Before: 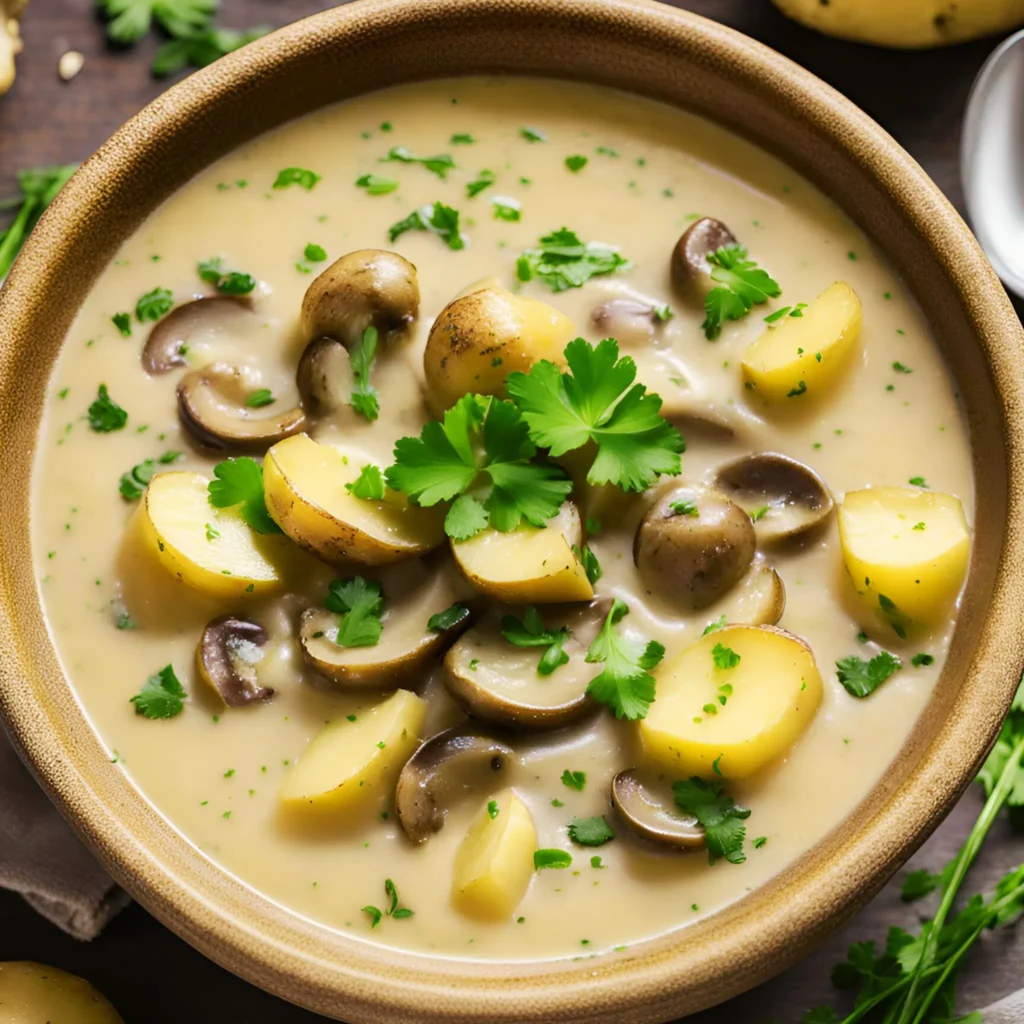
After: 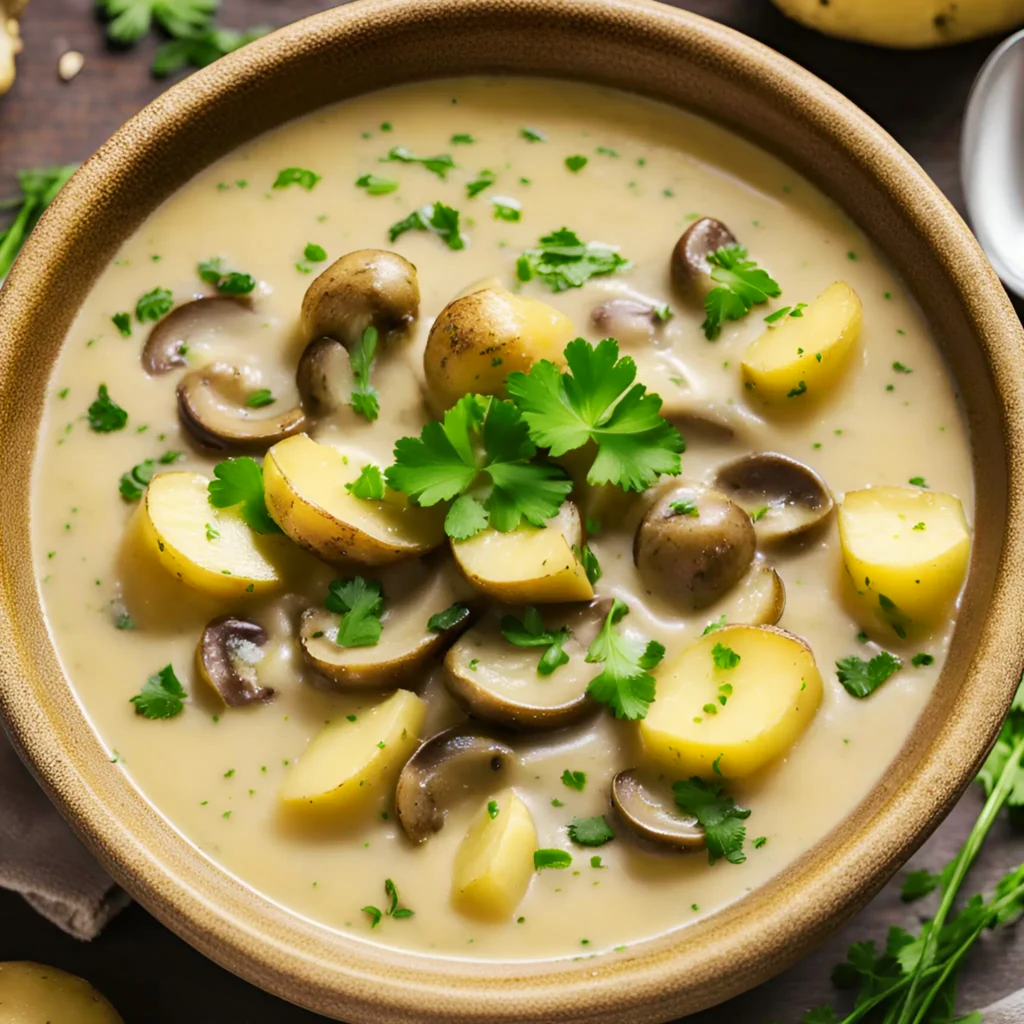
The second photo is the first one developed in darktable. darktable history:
shadows and highlights: shadows 52.6, soften with gaussian
